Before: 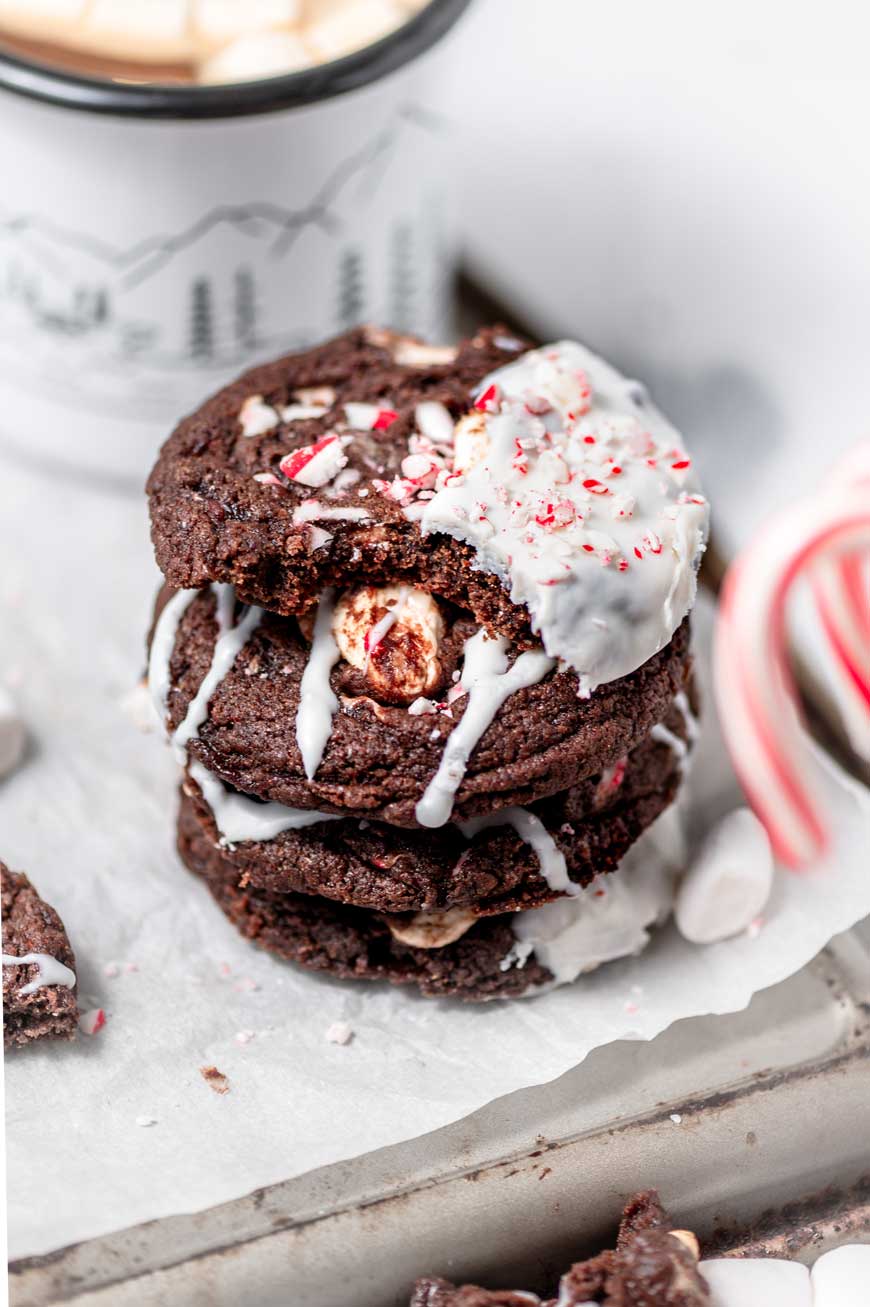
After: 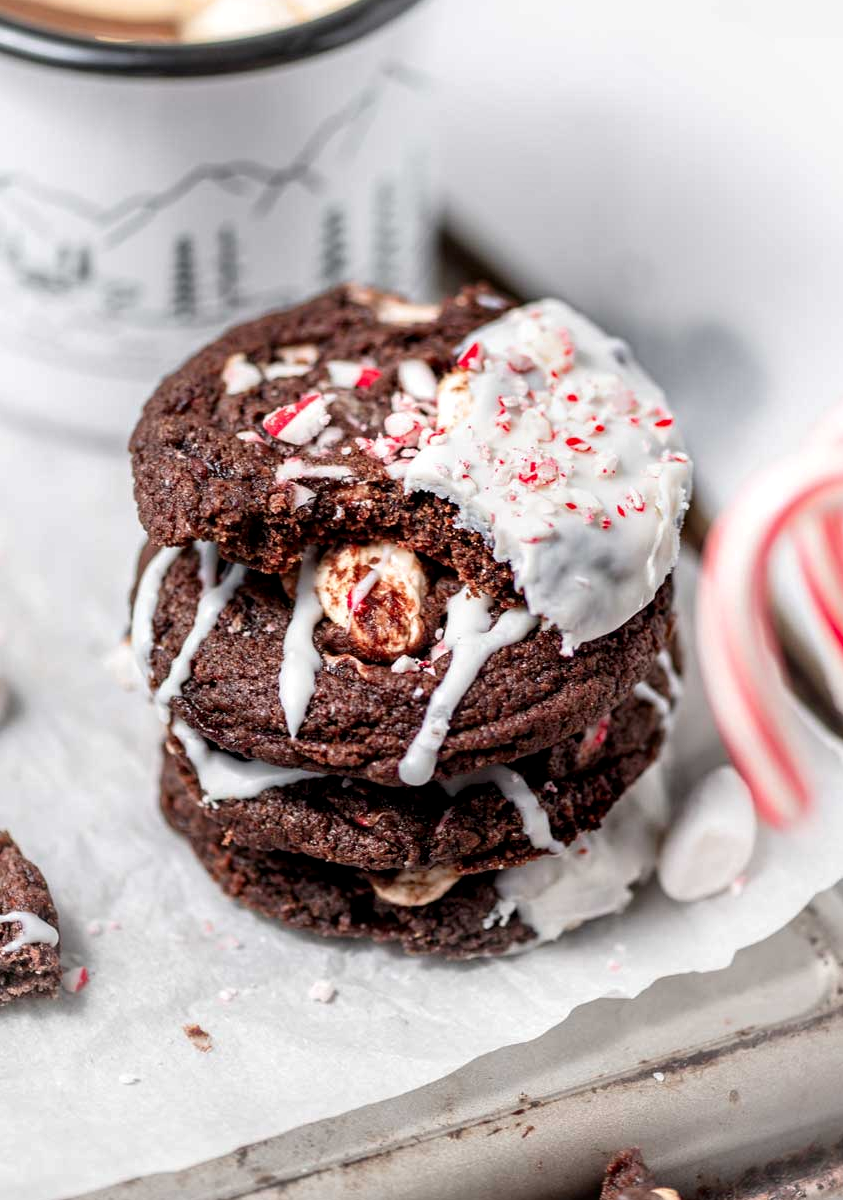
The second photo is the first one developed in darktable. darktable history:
local contrast: highlights 100%, shadows 100%, detail 120%, midtone range 0.2
crop: left 1.964%, top 3.251%, right 1.122%, bottom 4.933%
white balance: emerald 1
